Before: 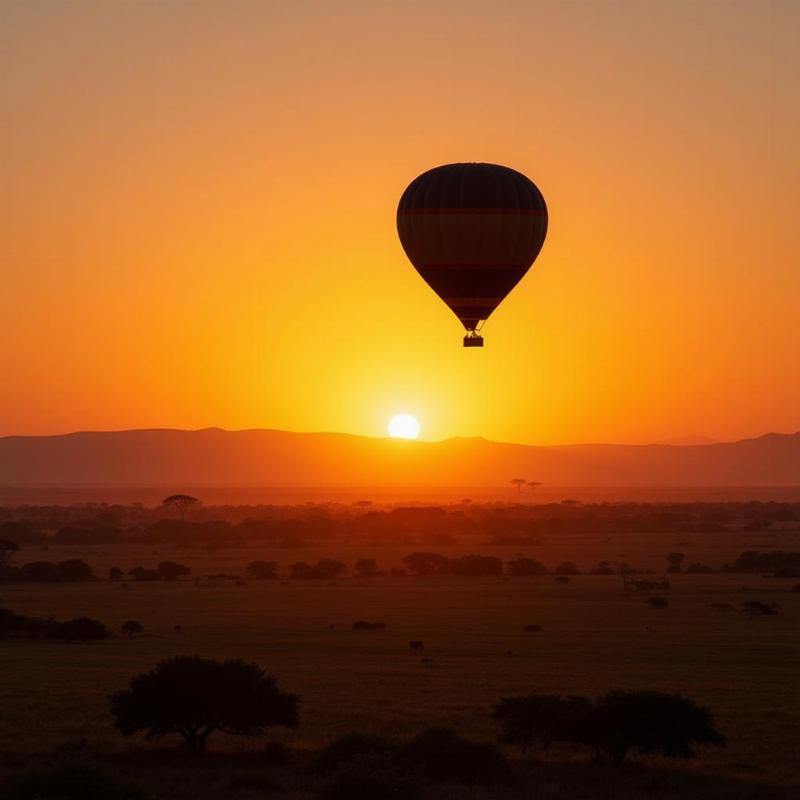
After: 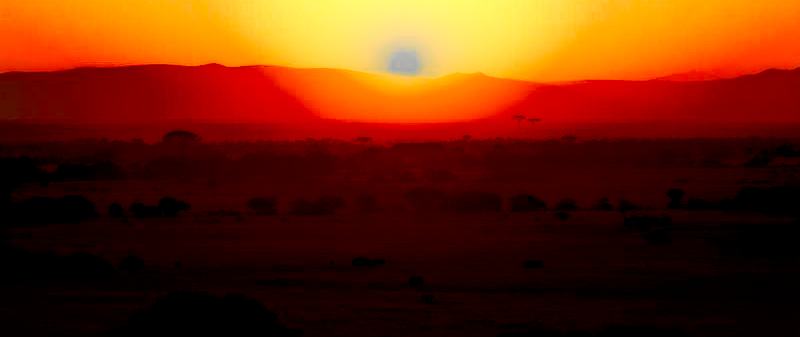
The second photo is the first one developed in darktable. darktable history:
local contrast: highlights 3%, shadows 207%, detail 165%, midtone range 0.005
exposure: black level correction 0.001, exposure 0.5 EV, compensate exposure bias true, compensate highlight preservation false
color zones: curves: ch0 [(0.018, 0.548) (0.197, 0.654) (0.425, 0.447) (0.605, 0.658) (0.732, 0.579)]; ch1 [(0.105, 0.531) (0.224, 0.531) (0.386, 0.39) (0.618, 0.456) (0.732, 0.456) (0.956, 0.421)]; ch2 [(0.039, 0.583) (0.215, 0.465) (0.399, 0.544) (0.465, 0.548) (0.614, 0.447) (0.724, 0.43) (0.882, 0.623) (0.956, 0.632)]
crop: top 45.579%, bottom 12.236%
filmic rgb: black relative exposure -7.78 EV, white relative exposure 4.46 EV, target black luminance 0%, hardness 3.75, latitude 50.7%, contrast 1.078, highlights saturation mix 9.09%, shadows ↔ highlights balance -0.272%, color science v5 (2021), contrast in shadows safe, contrast in highlights safe
